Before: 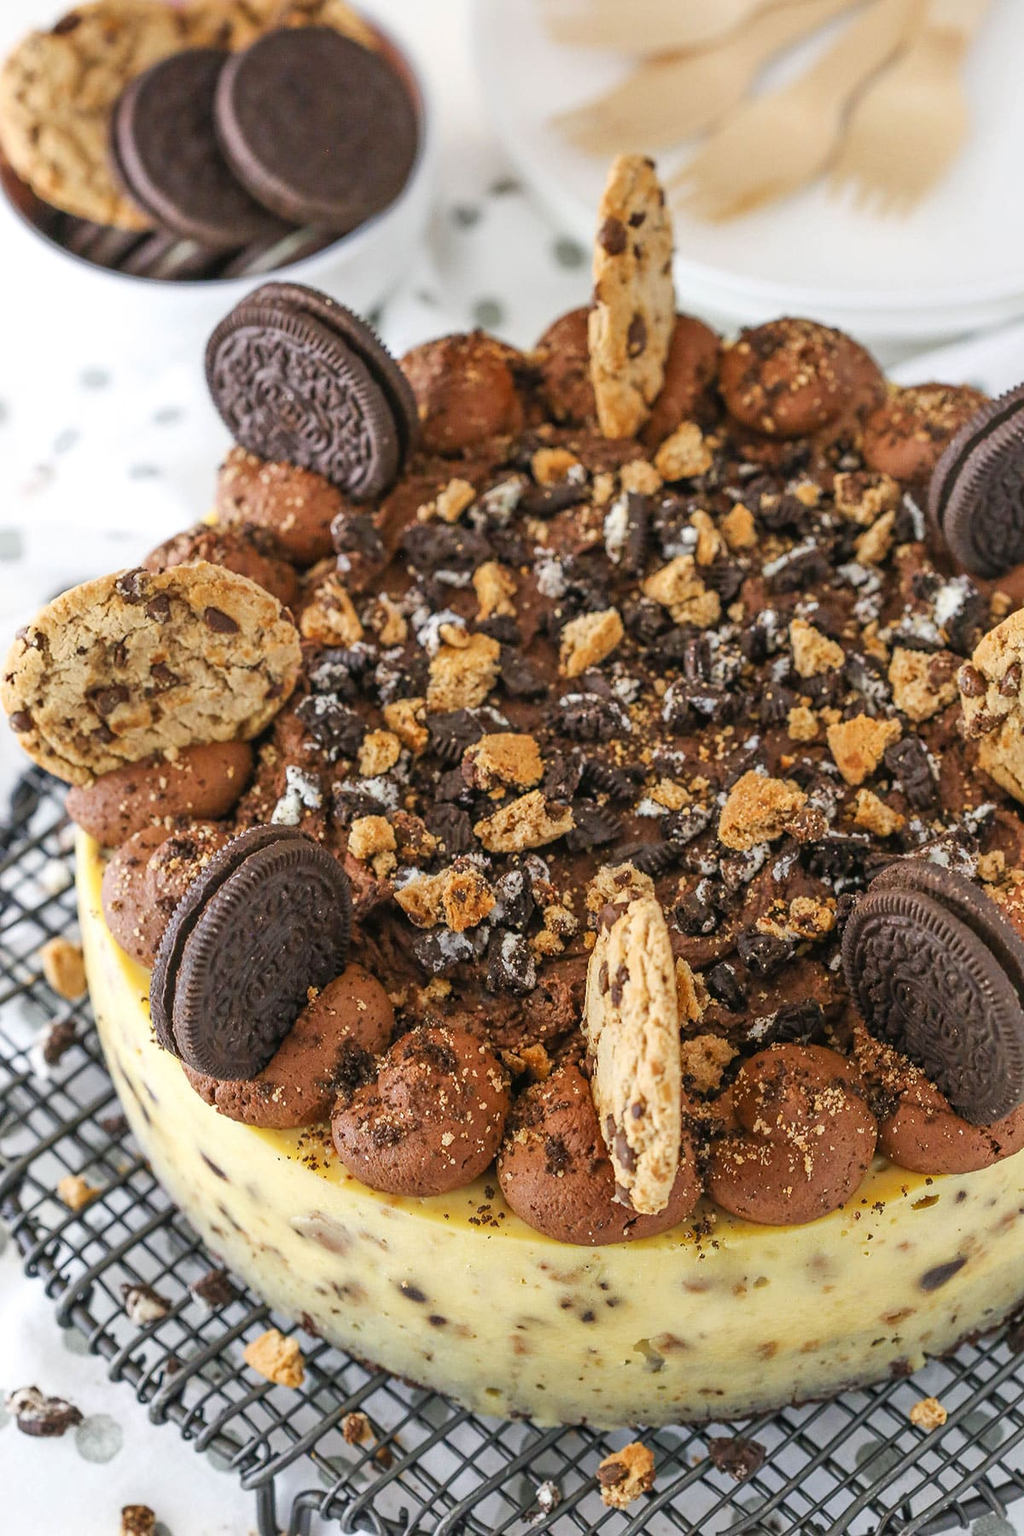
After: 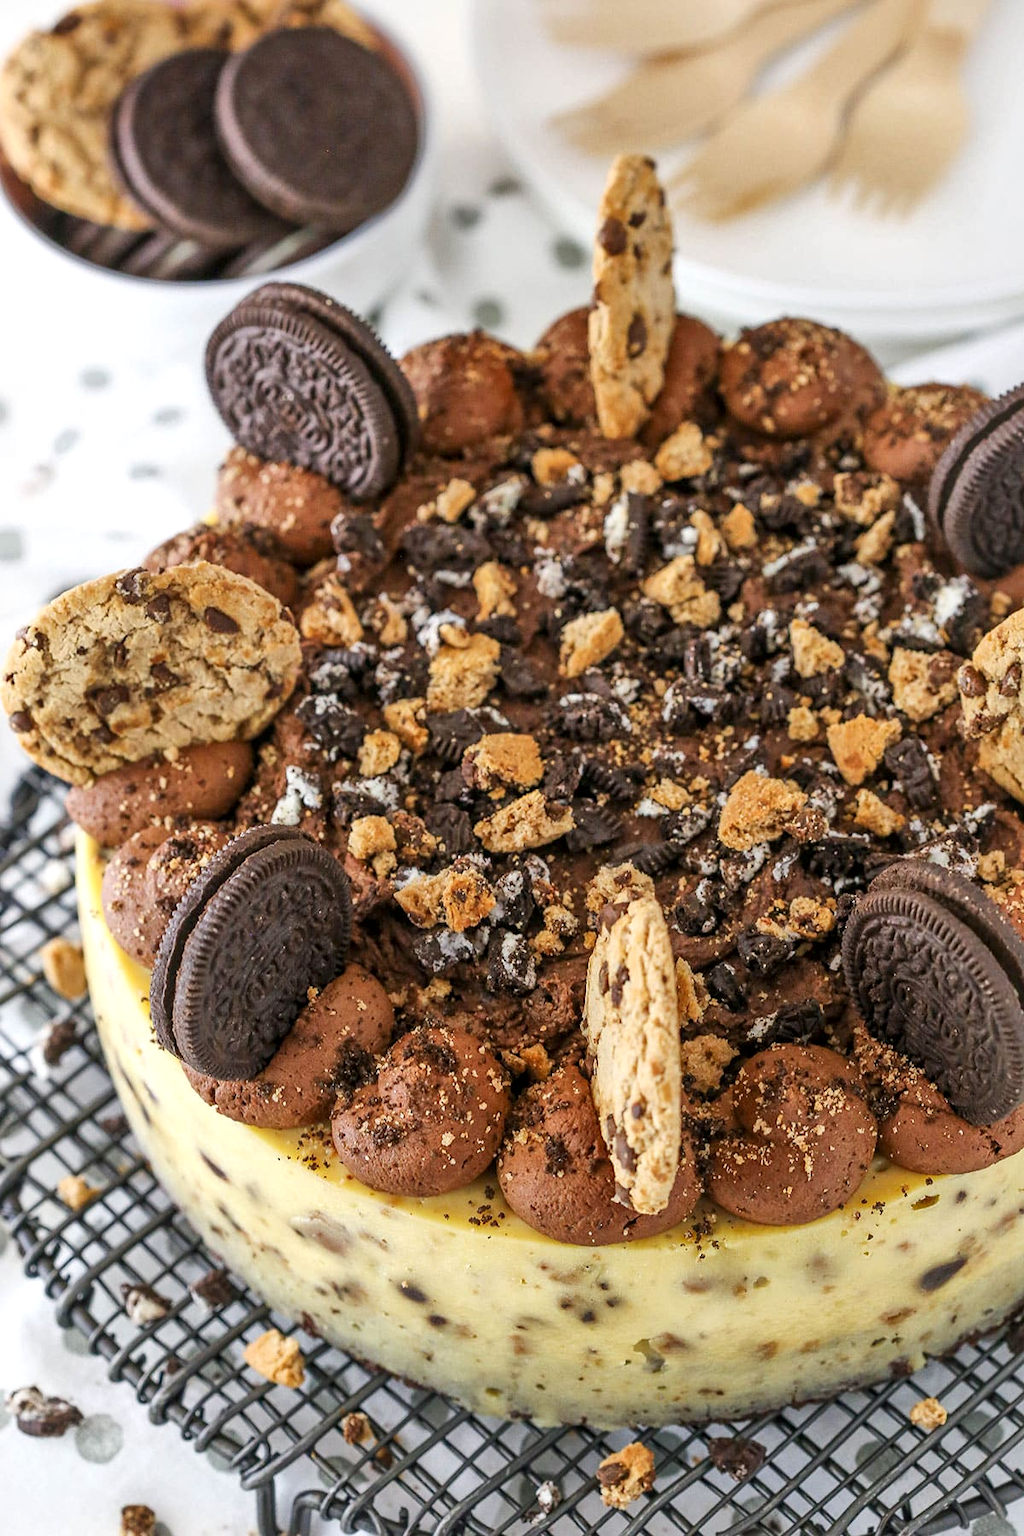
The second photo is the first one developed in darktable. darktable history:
local contrast: mode bilateral grid, contrast 19, coarseness 51, detail 140%, midtone range 0.2
